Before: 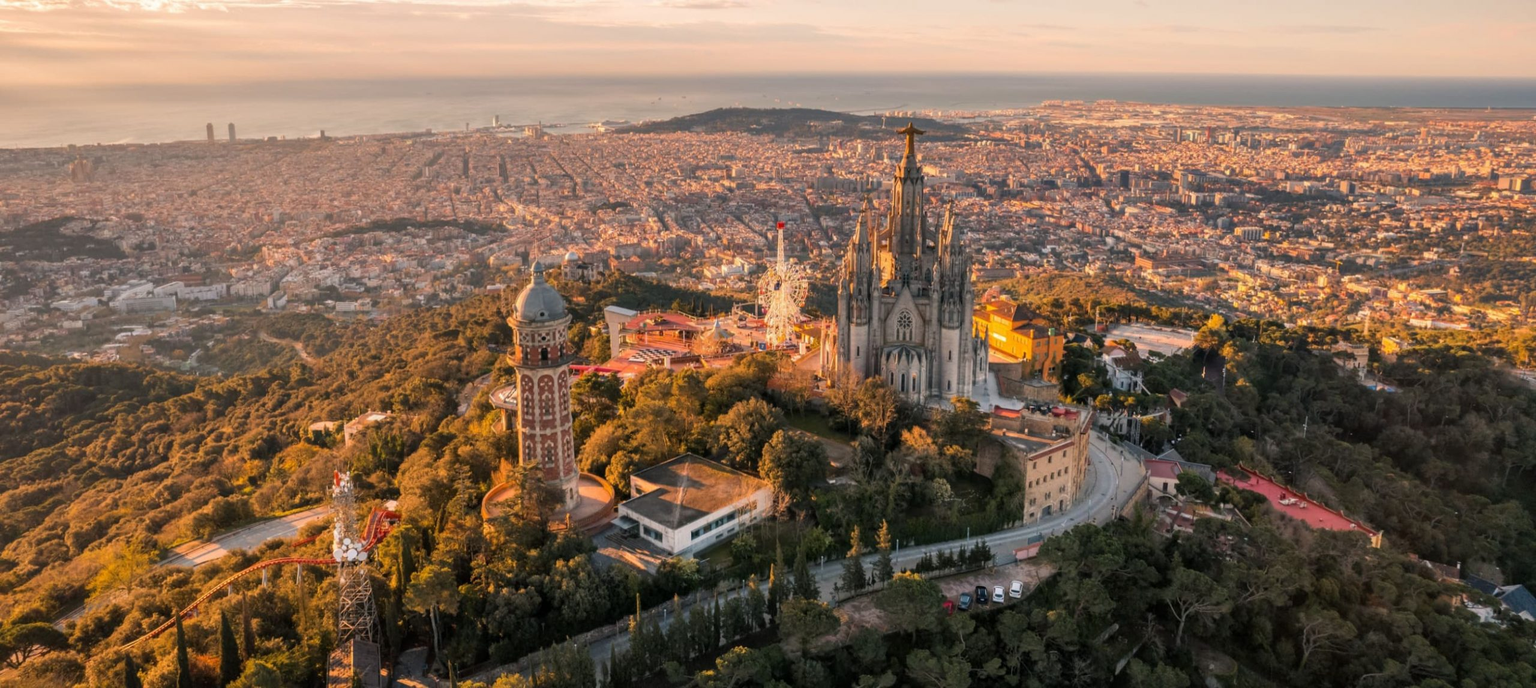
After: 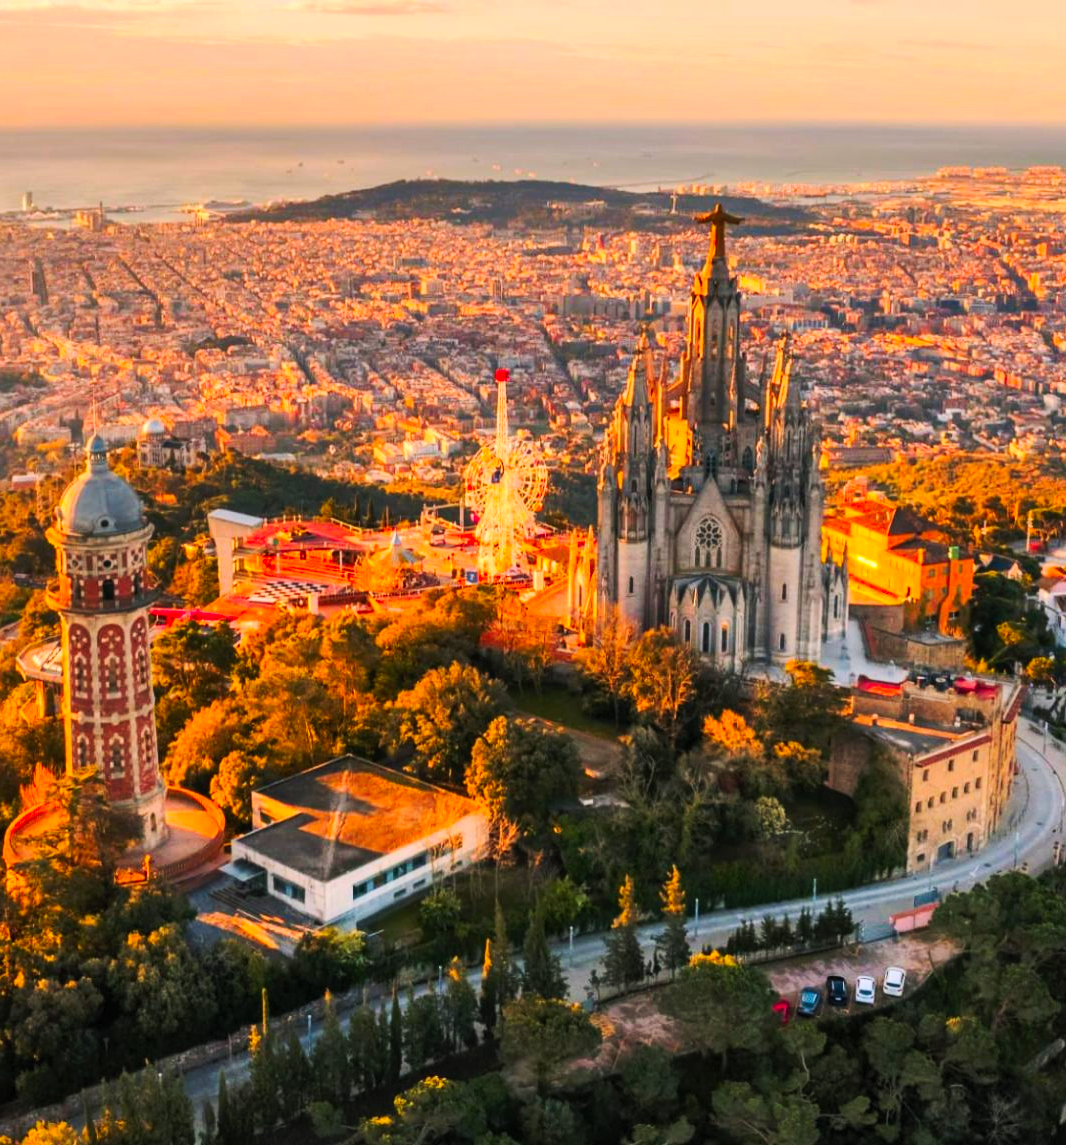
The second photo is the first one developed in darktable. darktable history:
exposure: exposure 0.078 EV, compensate highlight preservation false
tone curve: curves: ch0 [(0, 0) (0.003, 0.006) (0.011, 0.01) (0.025, 0.017) (0.044, 0.029) (0.069, 0.043) (0.1, 0.064) (0.136, 0.091) (0.177, 0.128) (0.224, 0.162) (0.277, 0.206) (0.335, 0.258) (0.399, 0.324) (0.468, 0.404) (0.543, 0.499) (0.623, 0.595) (0.709, 0.693) (0.801, 0.786) (0.898, 0.883) (1, 1)], preserve colors none
crop: left 31.229%, right 27.105%
contrast brightness saturation: contrast 0.2, brightness 0.2, saturation 0.8
shadows and highlights: shadows 25, highlights -48, soften with gaussian
